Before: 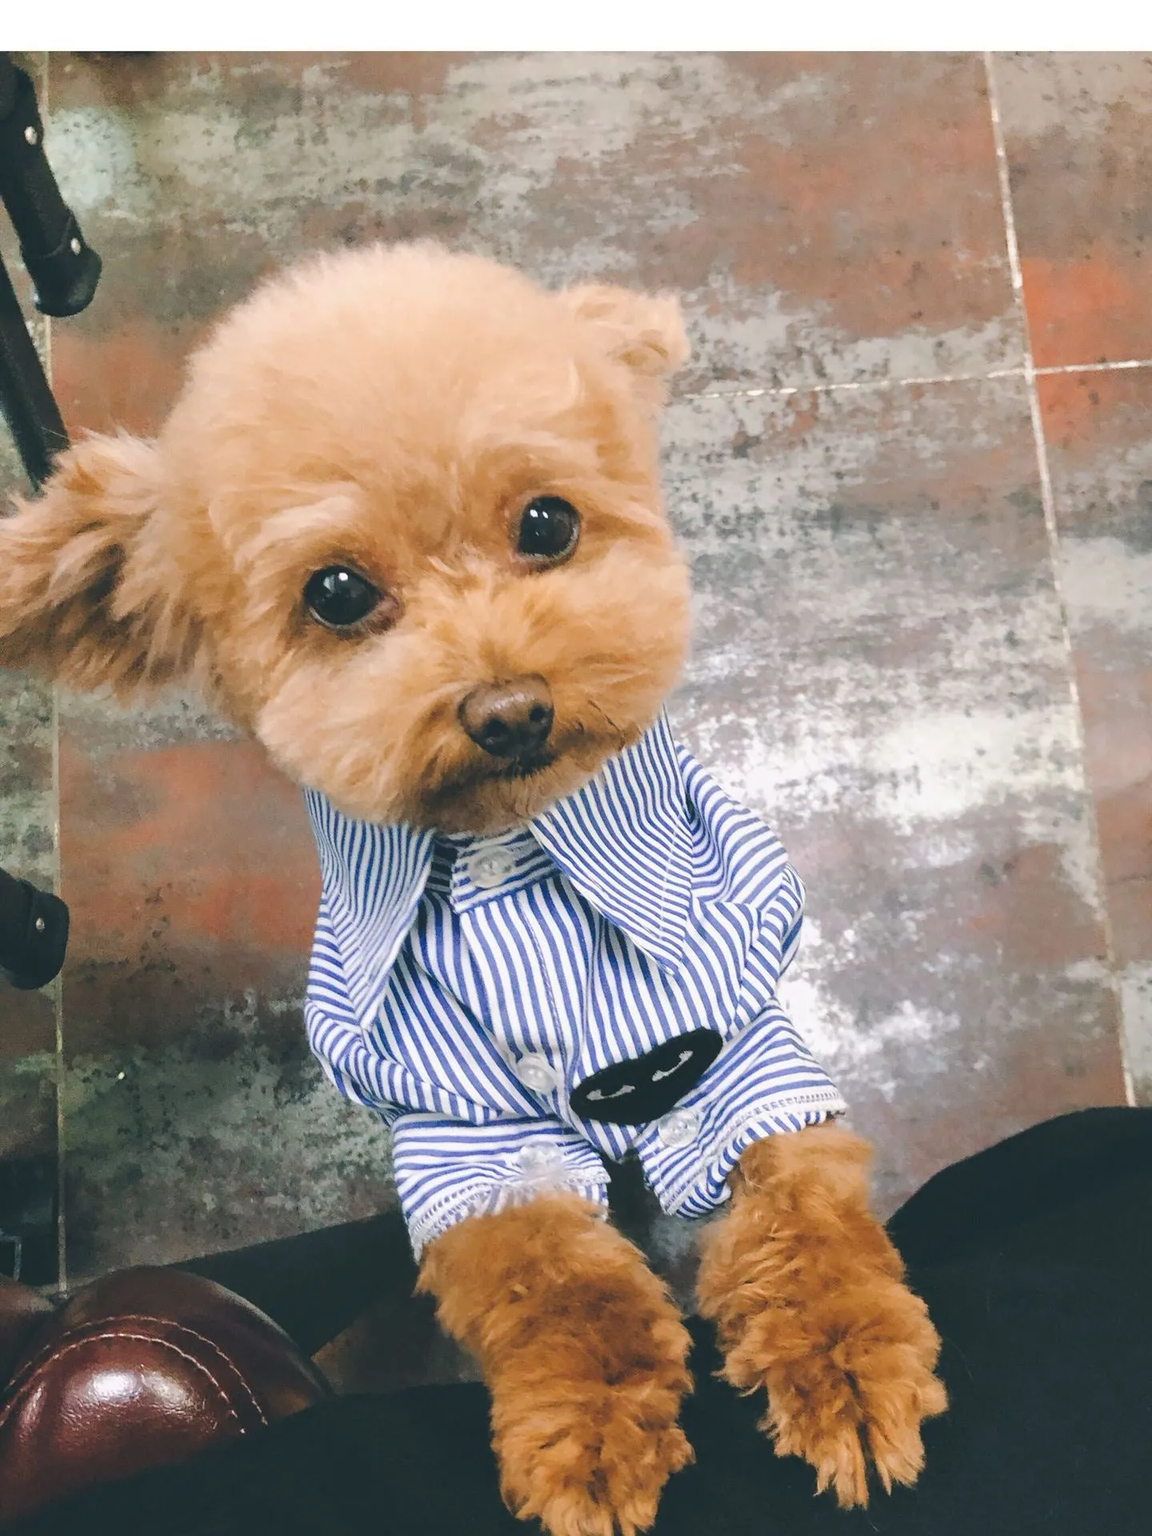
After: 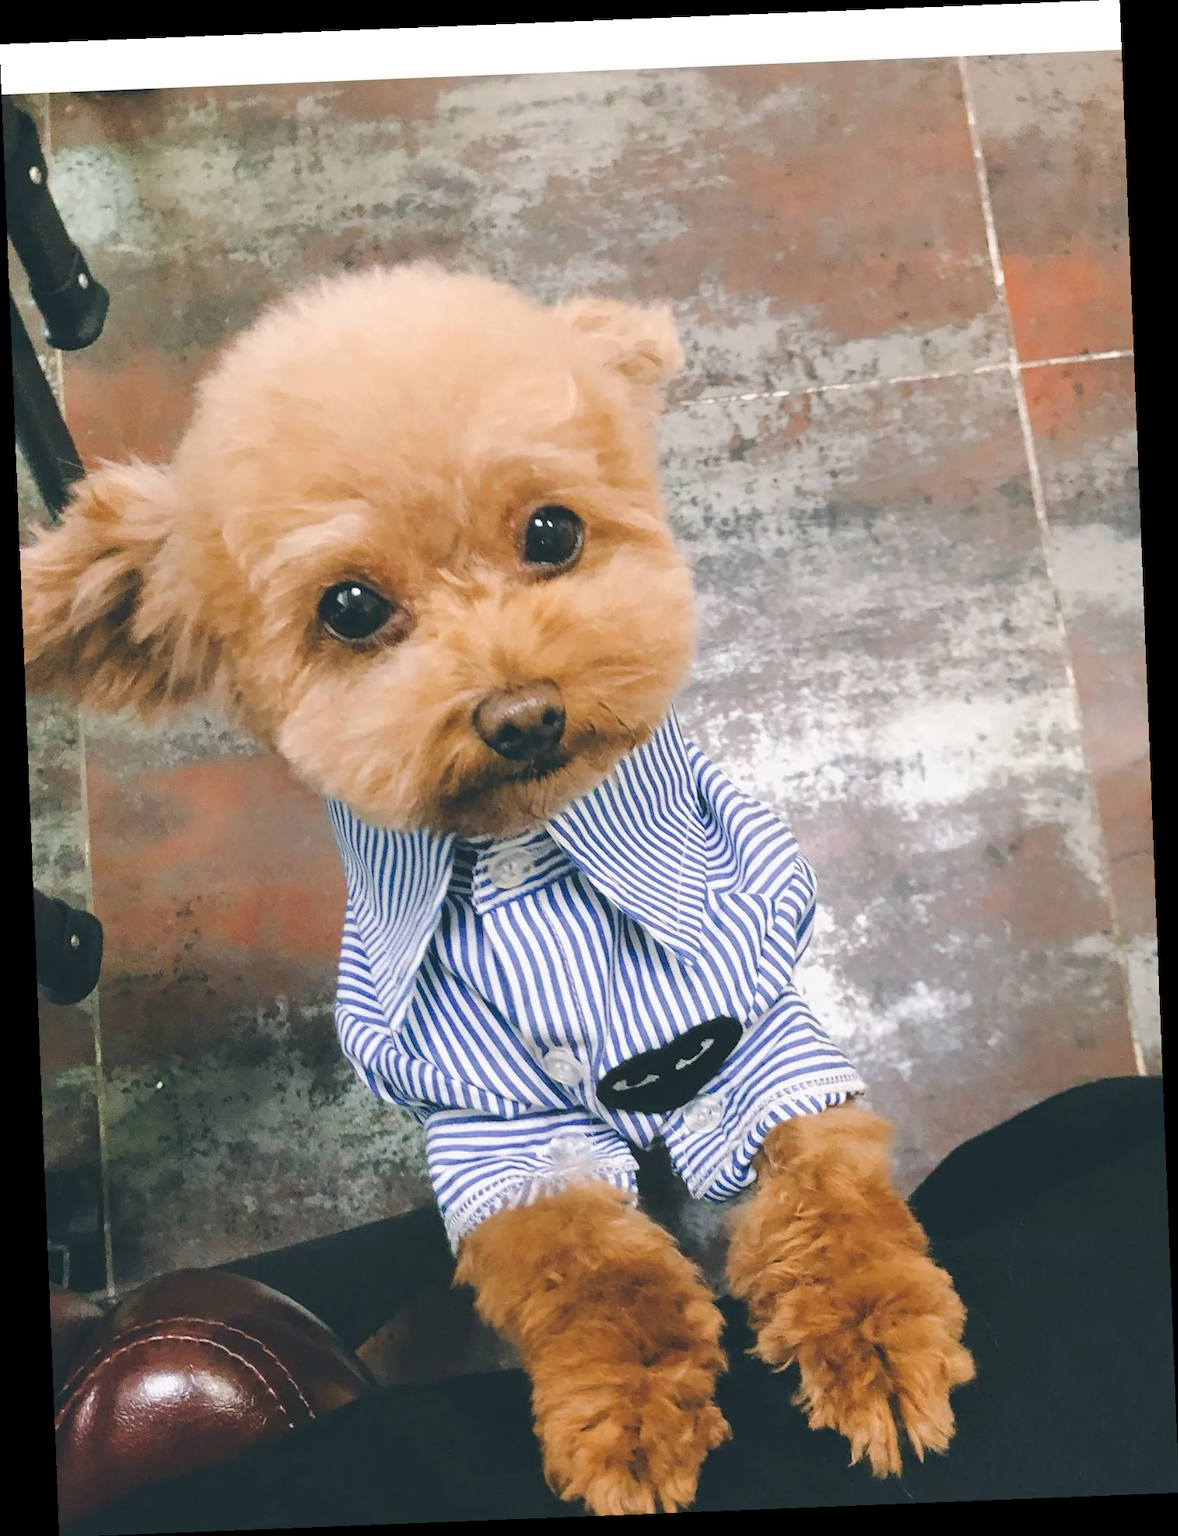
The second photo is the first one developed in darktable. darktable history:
rotate and perspective: rotation -2.29°, automatic cropping off
exposure: compensate highlight preservation false
